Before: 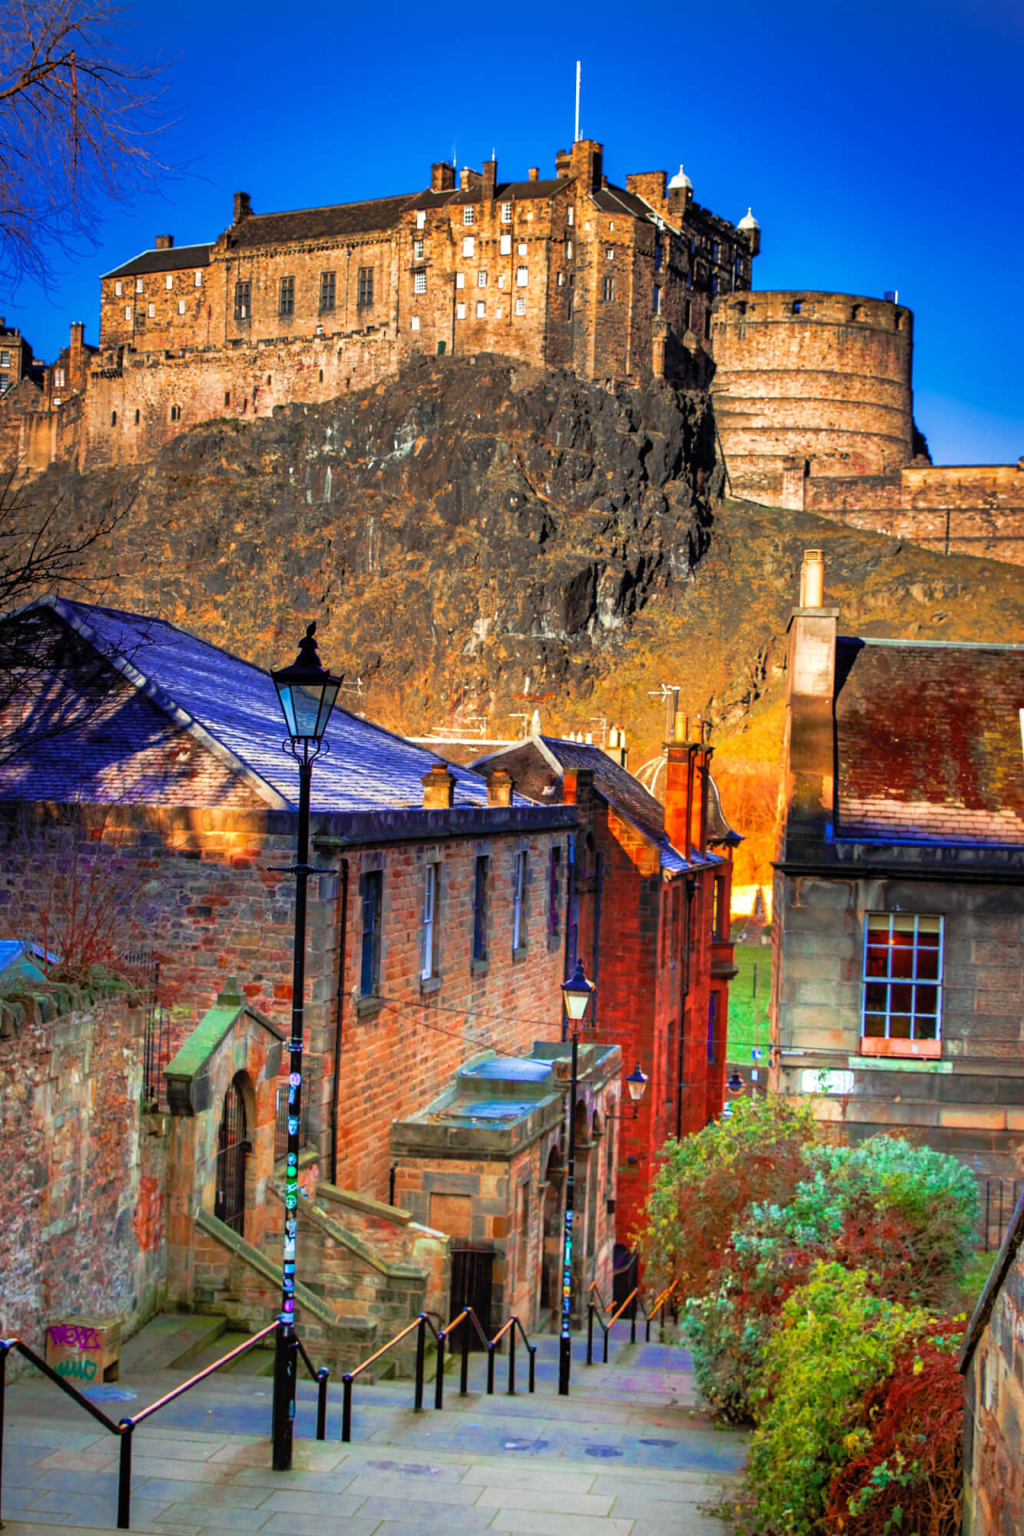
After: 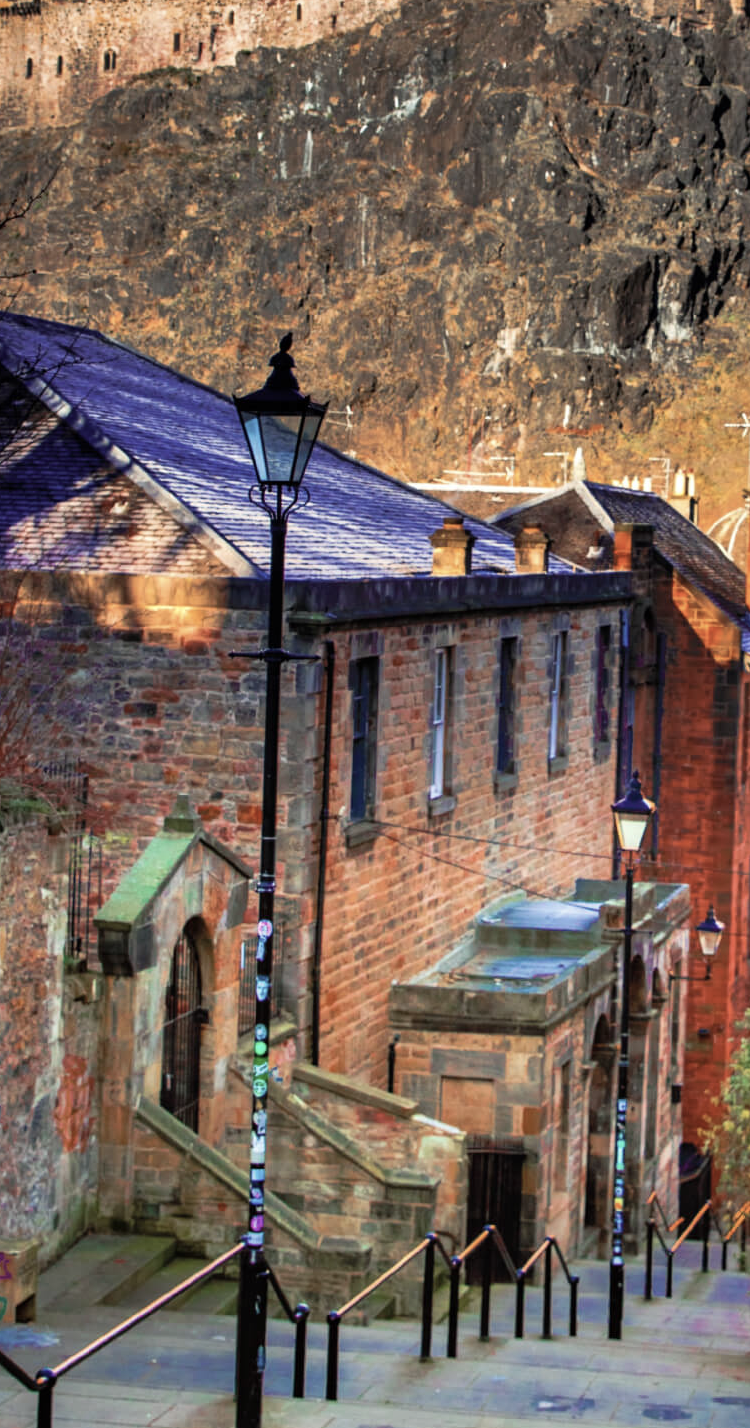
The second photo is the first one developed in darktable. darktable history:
crop: left 8.966%, top 23.852%, right 34.699%, bottom 4.703%
shadows and highlights: shadows 20.91, highlights -82.73, soften with gaussian
contrast brightness saturation: contrast 0.1, saturation -0.36
